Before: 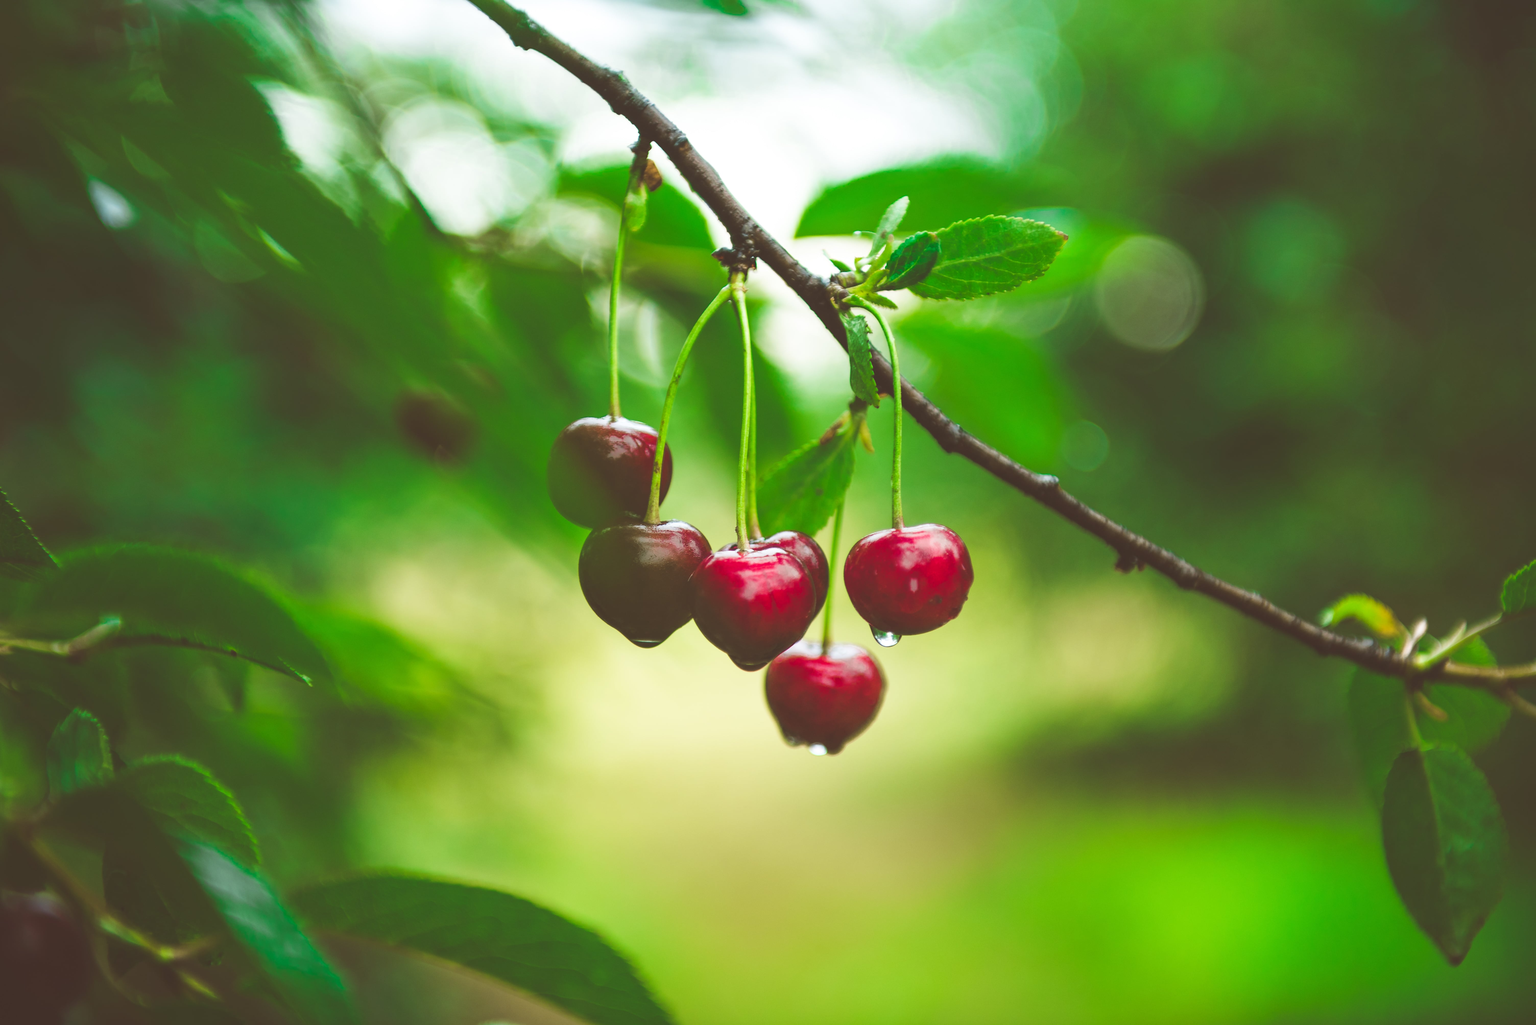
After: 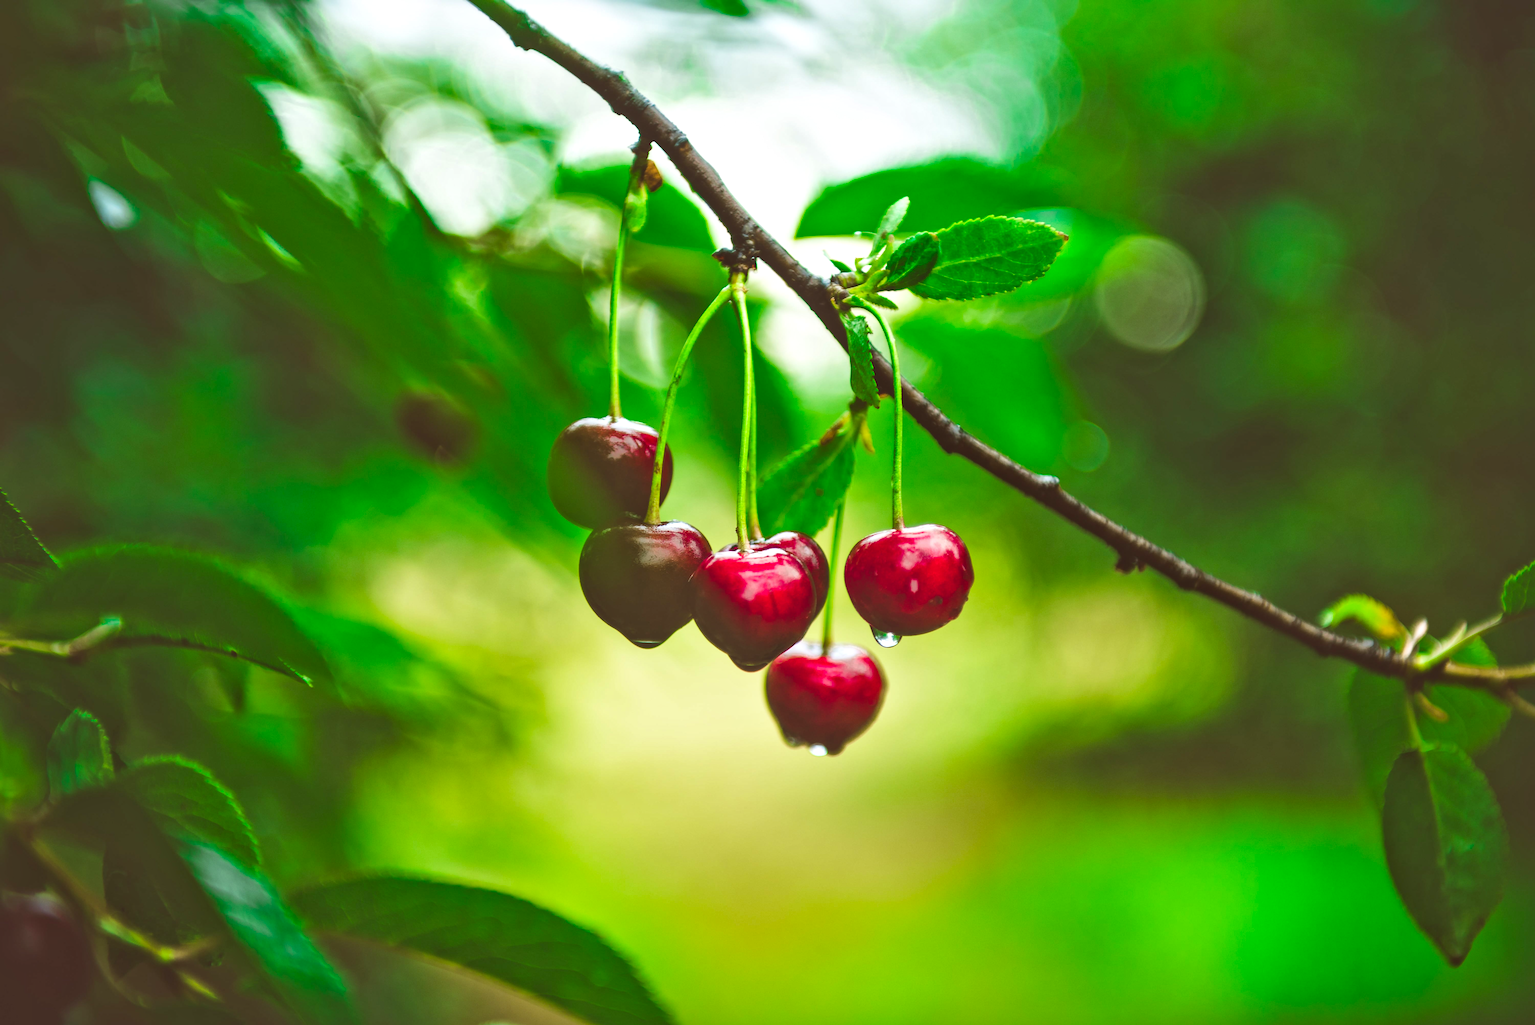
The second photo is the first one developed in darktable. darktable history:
local contrast: mode bilateral grid, contrast 25, coarseness 60, detail 151%, midtone range 0.2
color correction: saturation 1.32
